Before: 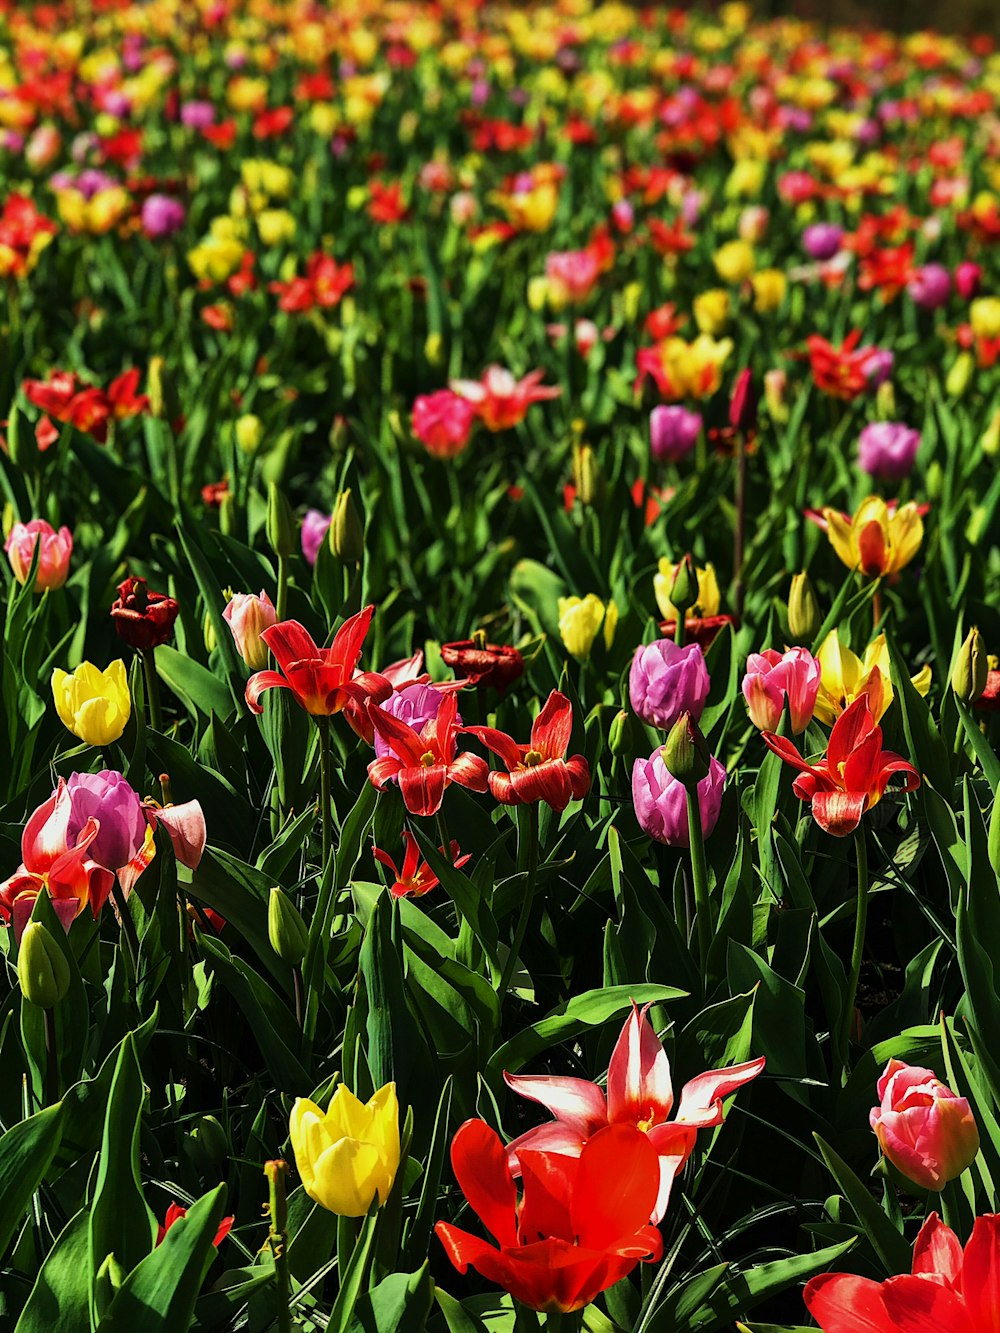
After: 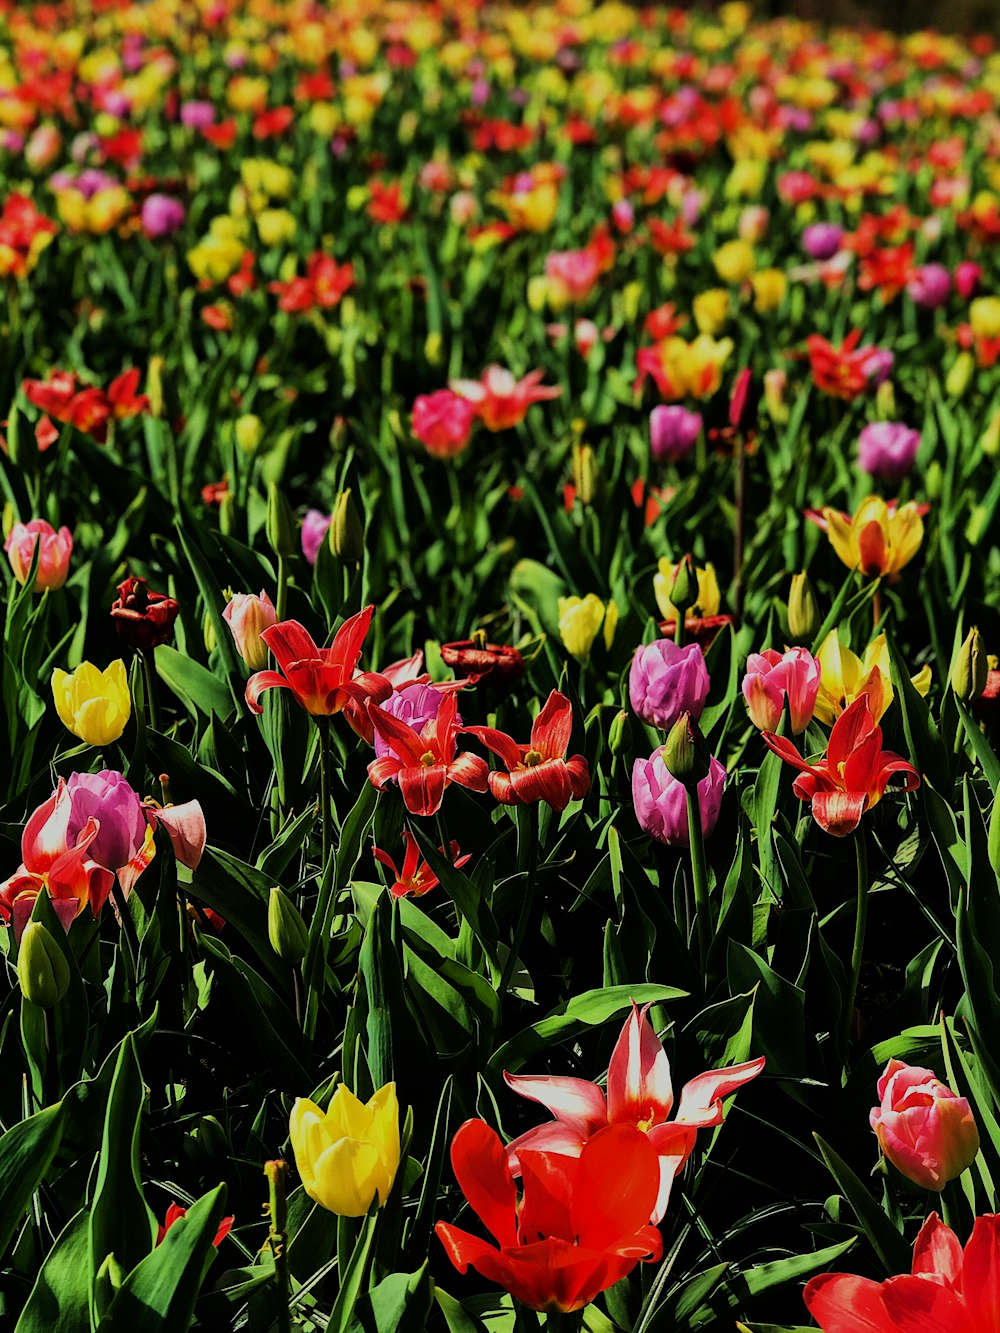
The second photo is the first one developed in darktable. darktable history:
white balance: red 1, blue 1
filmic rgb: black relative exposure -7.65 EV, white relative exposure 4.56 EV, hardness 3.61, color science v6 (2022)
